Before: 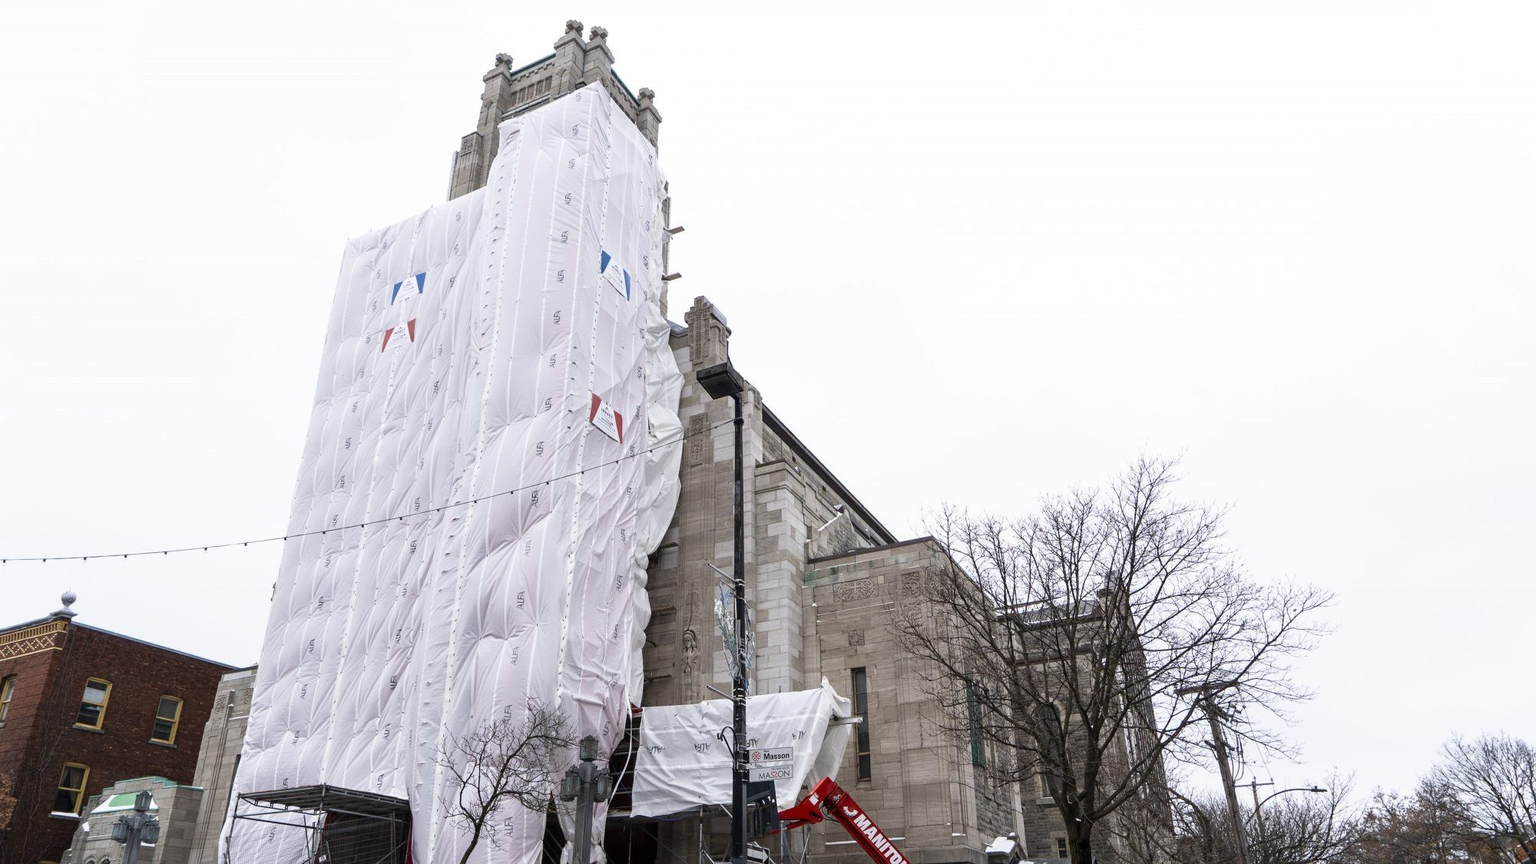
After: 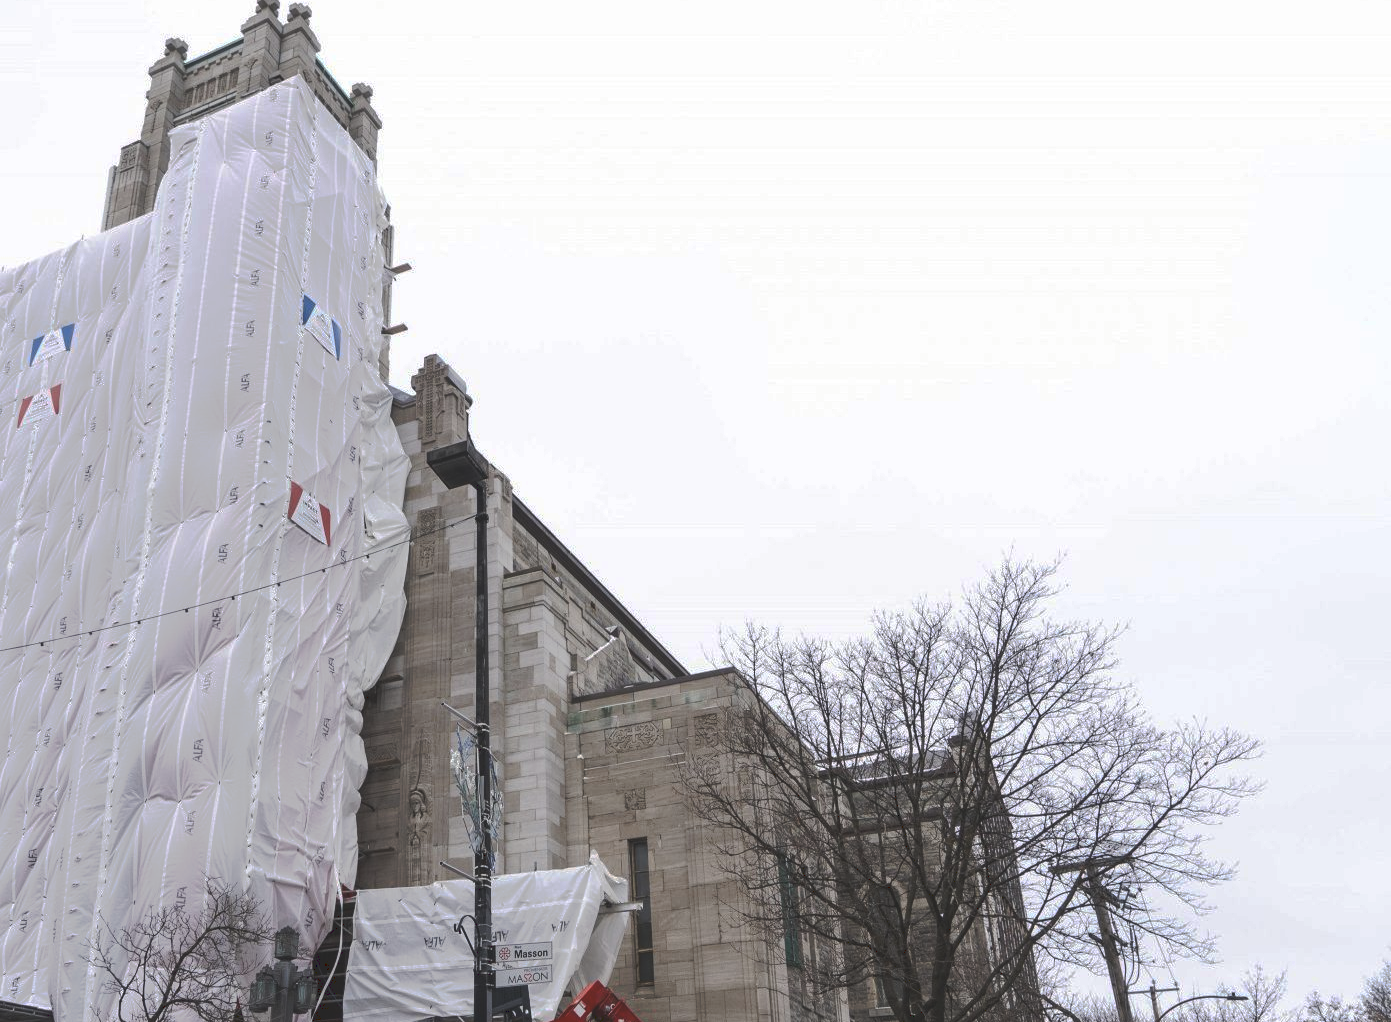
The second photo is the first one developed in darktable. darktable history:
crop and rotate: left 24.034%, top 2.838%, right 6.406%, bottom 6.299%
tone curve: curves: ch0 [(0, 0) (0.003, 0.149) (0.011, 0.152) (0.025, 0.154) (0.044, 0.164) (0.069, 0.179) (0.1, 0.194) (0.136, 0.211) (0.177, 0.232) (0.224, 0.258) (0.277, 0.289) (0.335, 0.326) (0.399, 0.371) (0.468, 0.438) (0.543, 0.504) (0.623, 0.569) (0.709, 0.642) (0.801, 0.716) (0.898, 0.775) (1, 1)], preserve colors none
